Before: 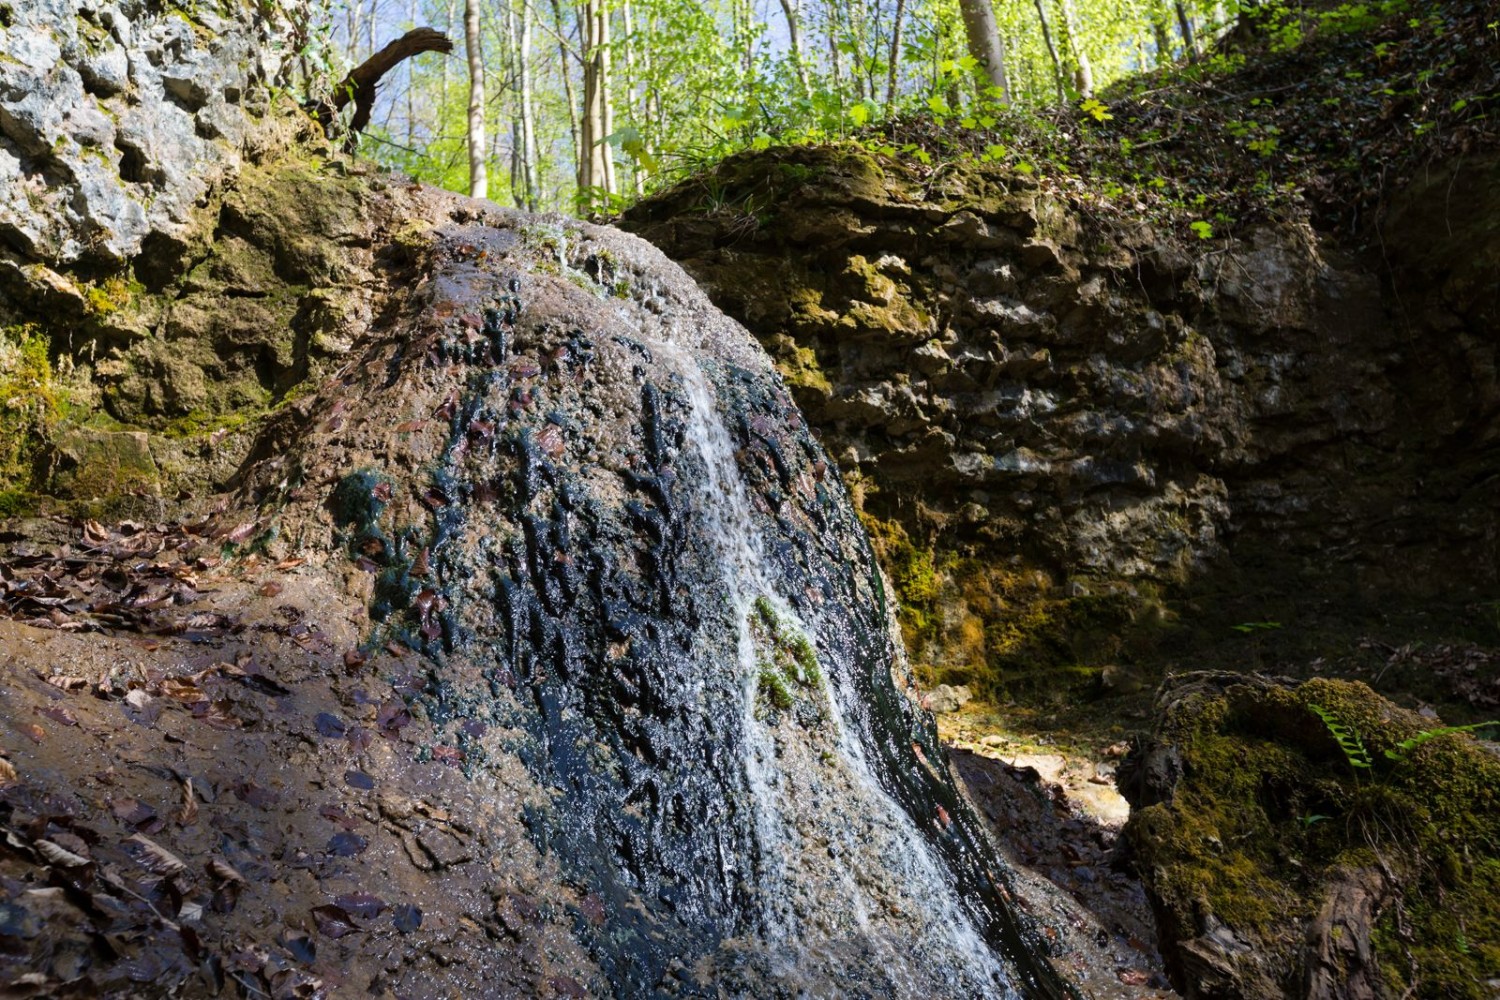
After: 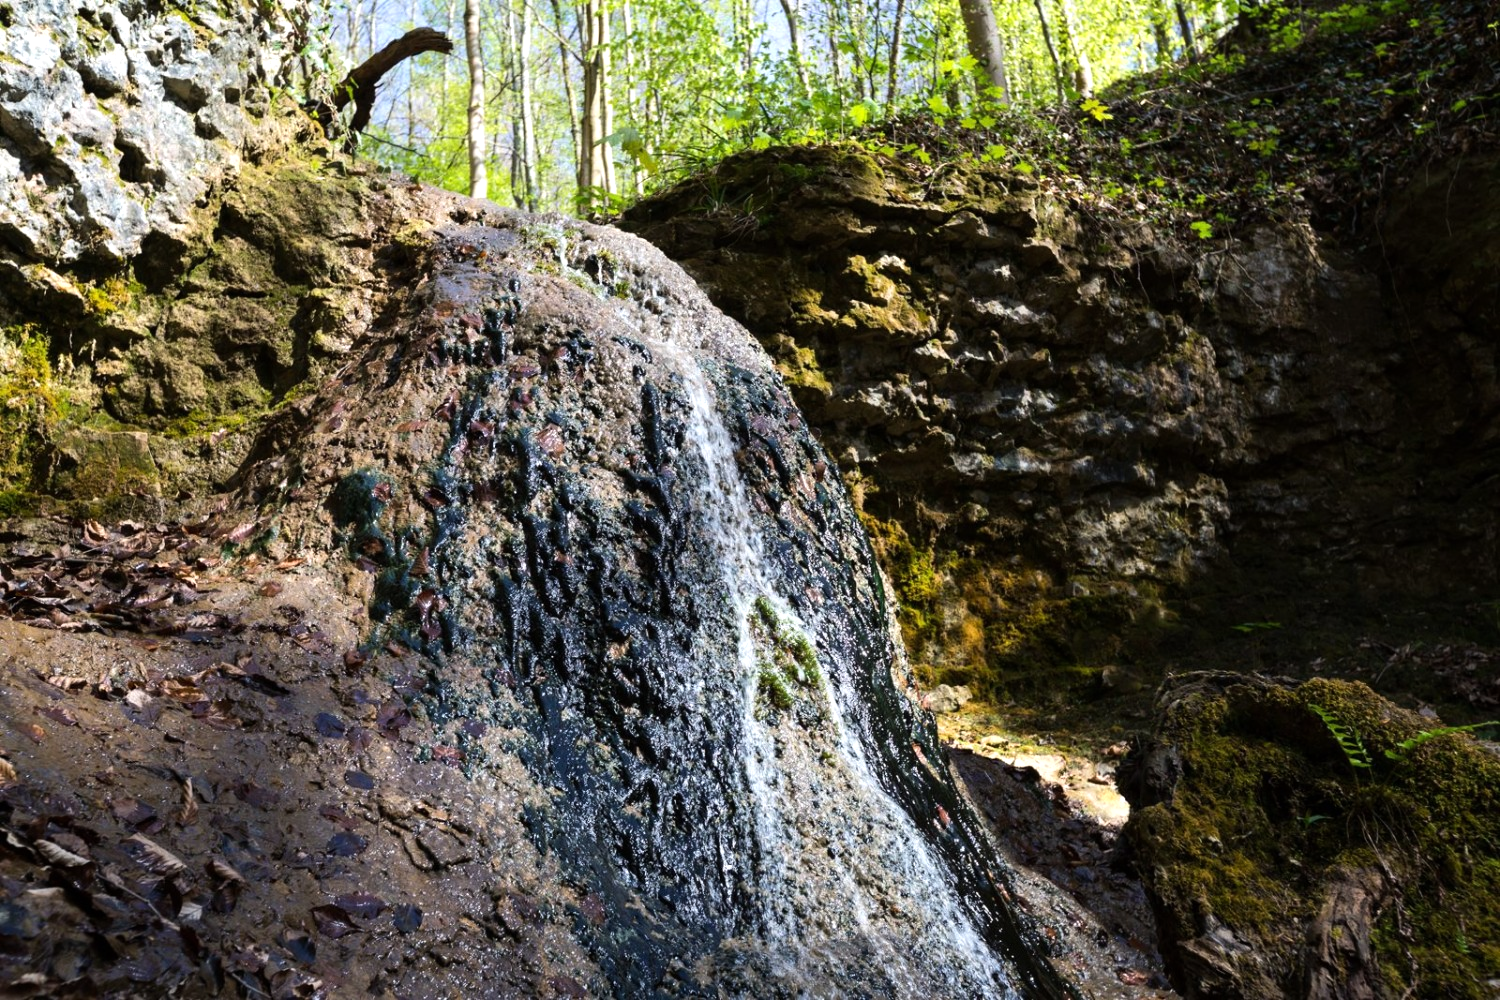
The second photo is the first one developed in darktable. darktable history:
tone equalizer: -8 EV -0.41 EV, -7 EV -0.425 EV, -6 EV -0.321 EV, -5 EV -0.23 EV, -3 EV 0.225 EV, -2 EV 0.359 EV, -1 EV 0.38 EV, +0 EV 0.387 EV, edges refinement/feathering 500, mask exposure compensation -1.57 EV, preserve details no
